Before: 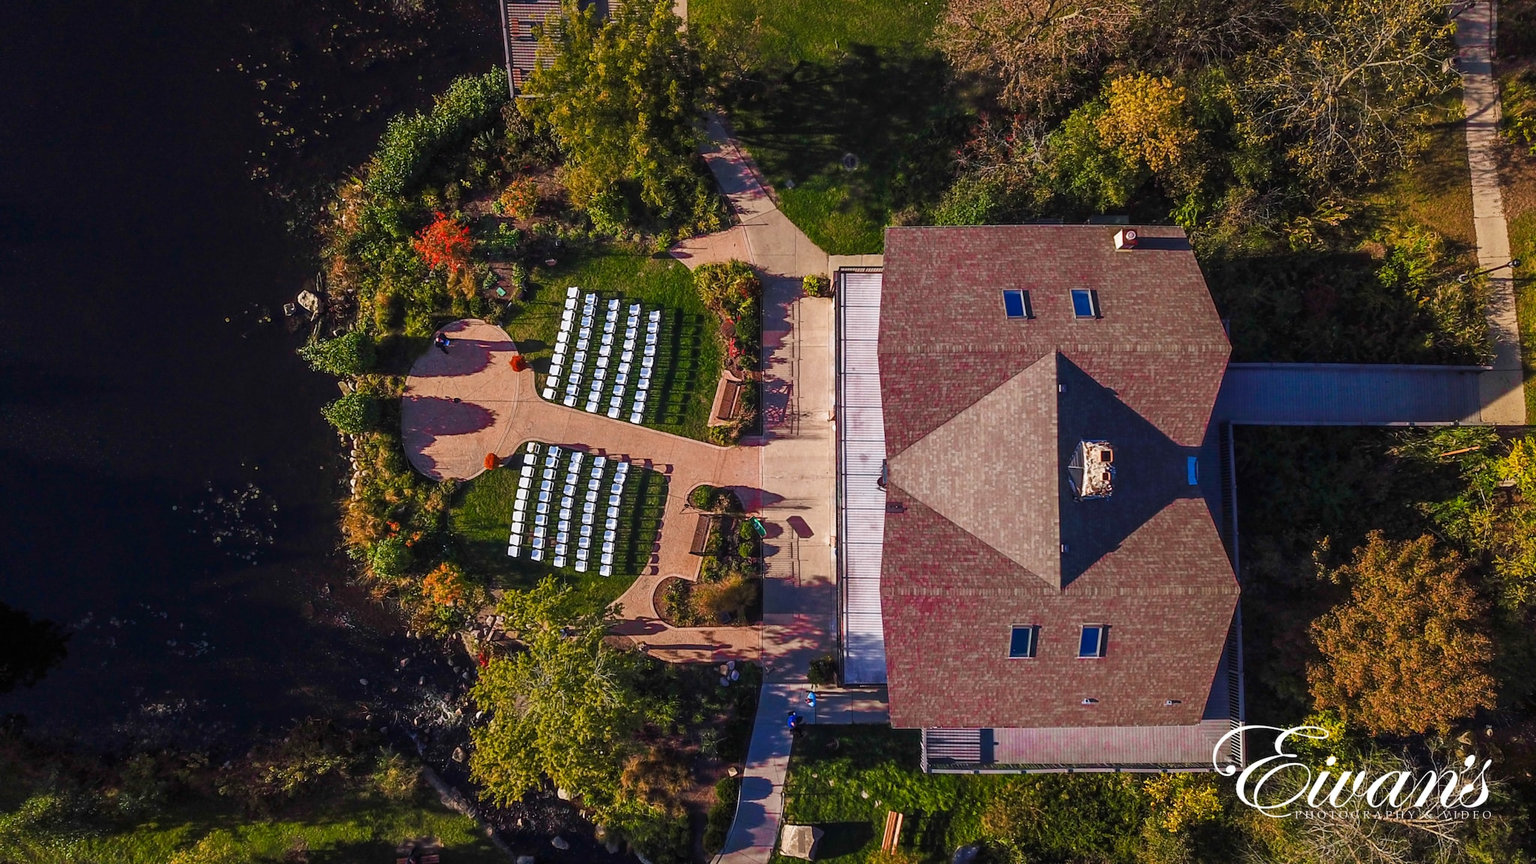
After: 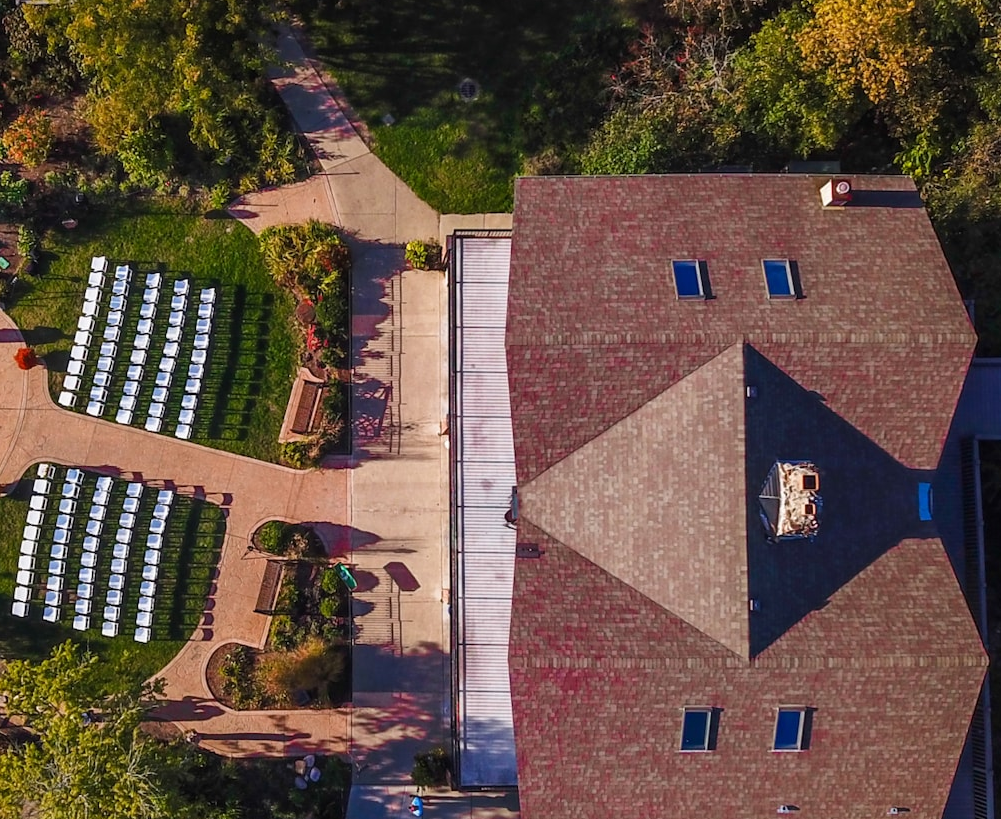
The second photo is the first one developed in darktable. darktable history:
crop: left 32.489%, top 10.997%, right 18.615%, bottom 17.389%
